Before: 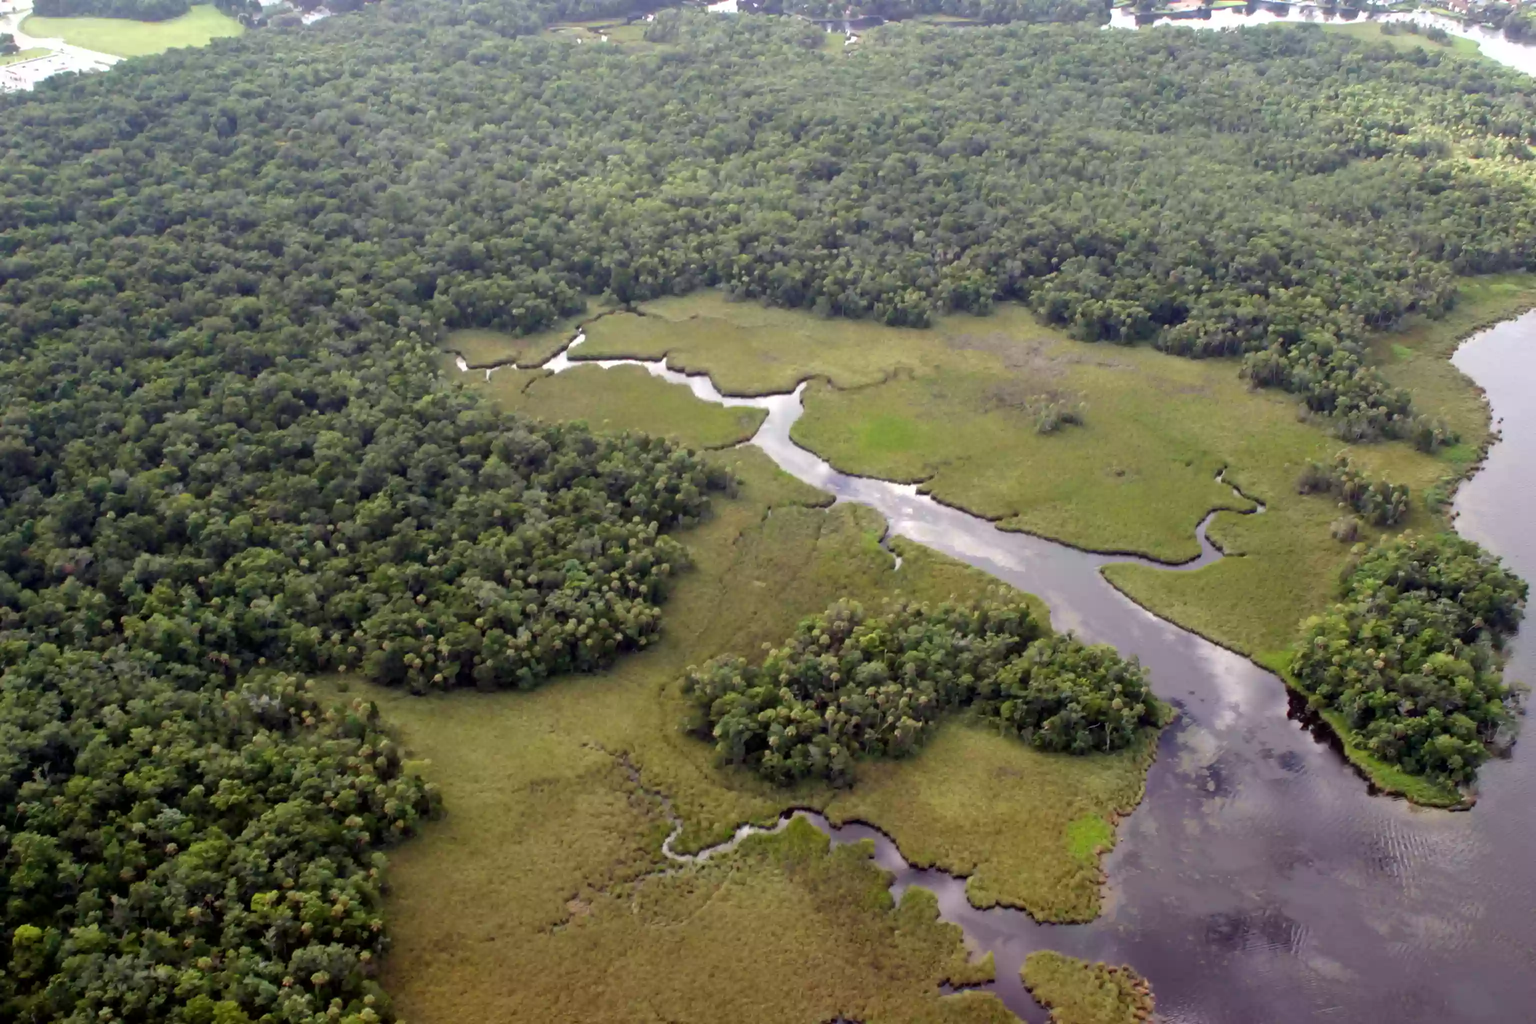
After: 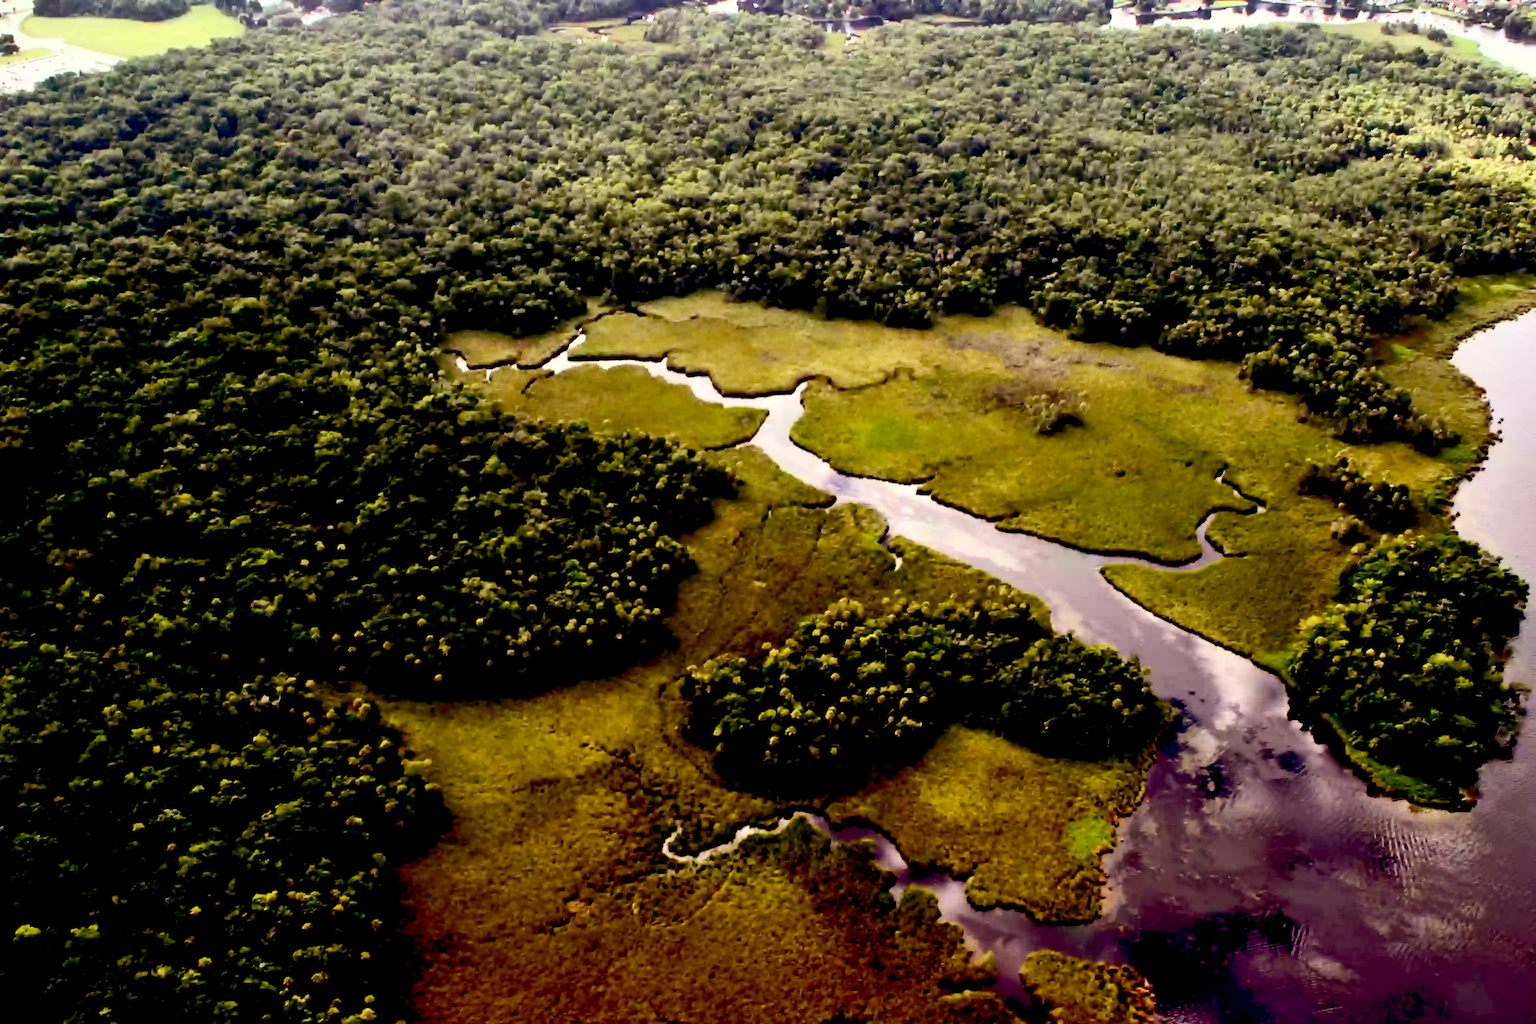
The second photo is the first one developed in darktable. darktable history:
contrast brightness saturation: contrast 0.392, brightness 0.101
exposure: black level correction 0.099, exposure -0.09 EV, compensate highlight preservation false
shadows and highlights: shadows 30.7, highlights -62.73, soften with gaussian
color balance rgb: shadows lift › luminance -20.091%, power › luminance 9.782%, power › chroma 2.807%, power › hue 58.32°, perceptual saturation grading › global saturation 0.041%, global vibrance 20%
